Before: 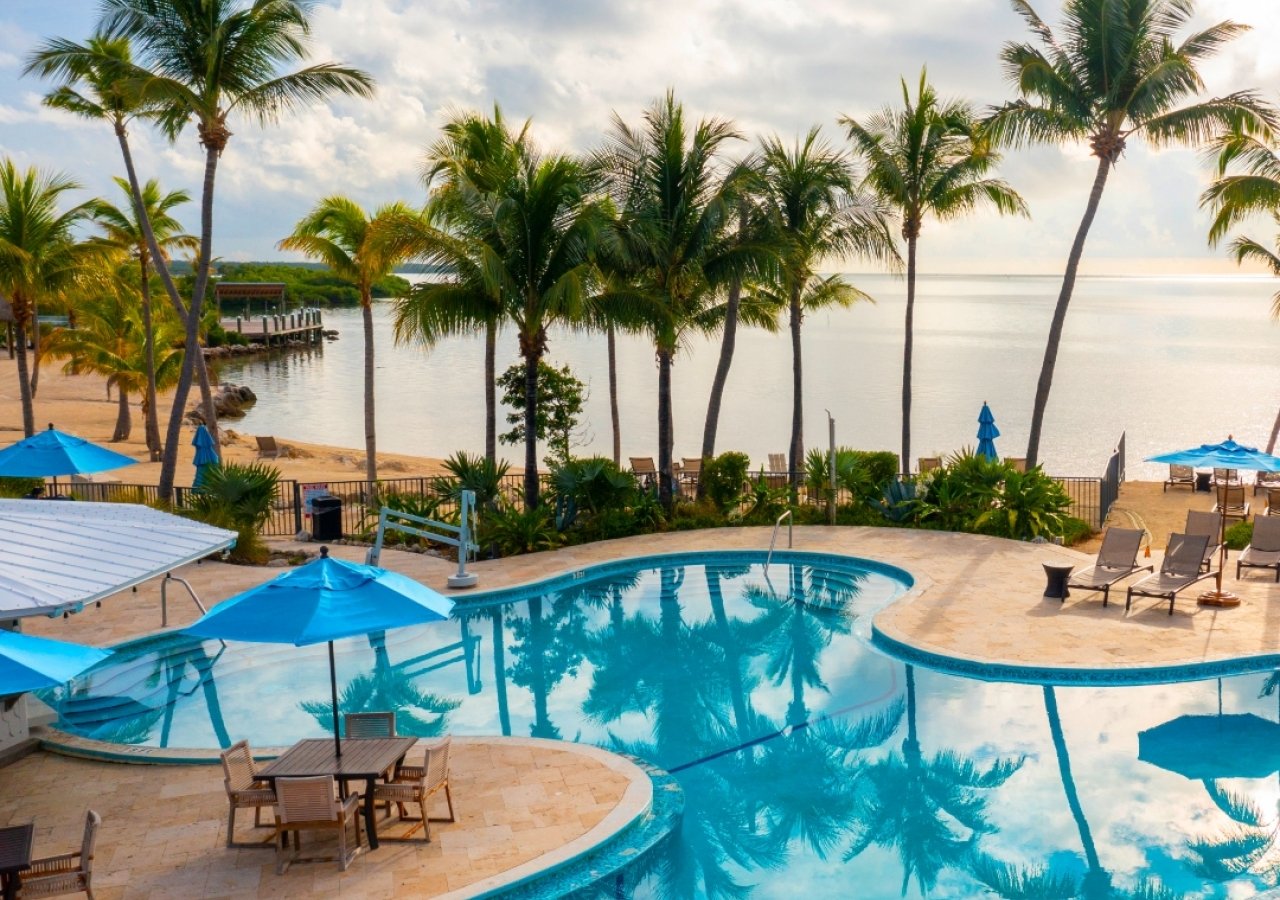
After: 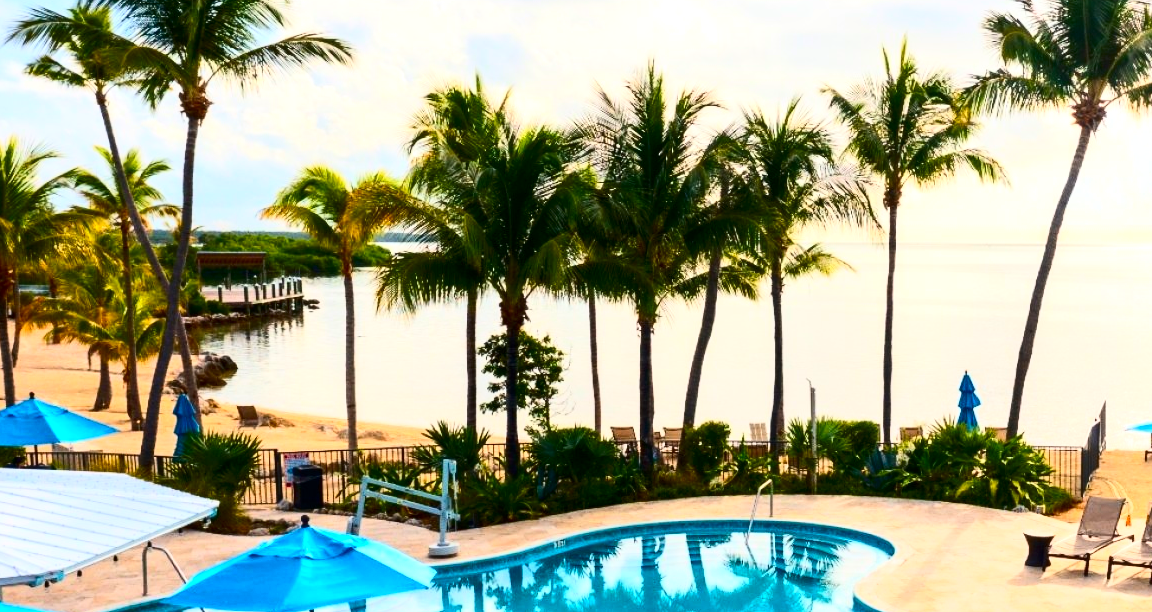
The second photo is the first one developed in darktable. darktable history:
exposure: exposure 0.375 EV, compensate highlight preservation false
contrast brightness saturation: contrast 0.4, brightness 0.05, saturation 0.25
crop: left 1.509%, top 3.452%, right 7.696%, bottom 28.452%
